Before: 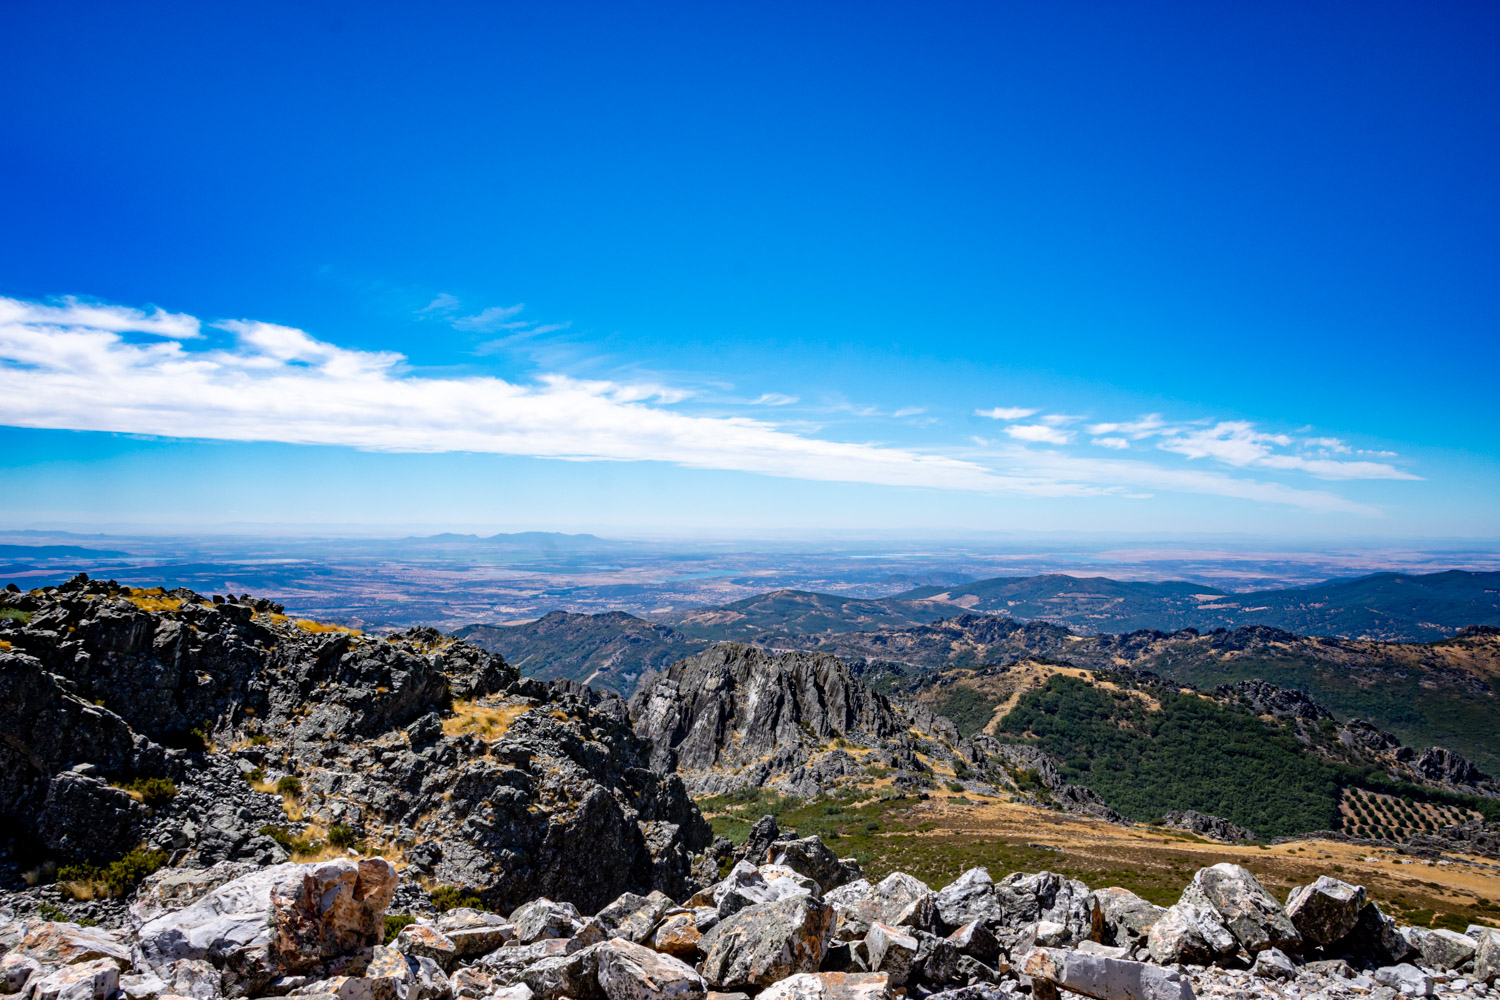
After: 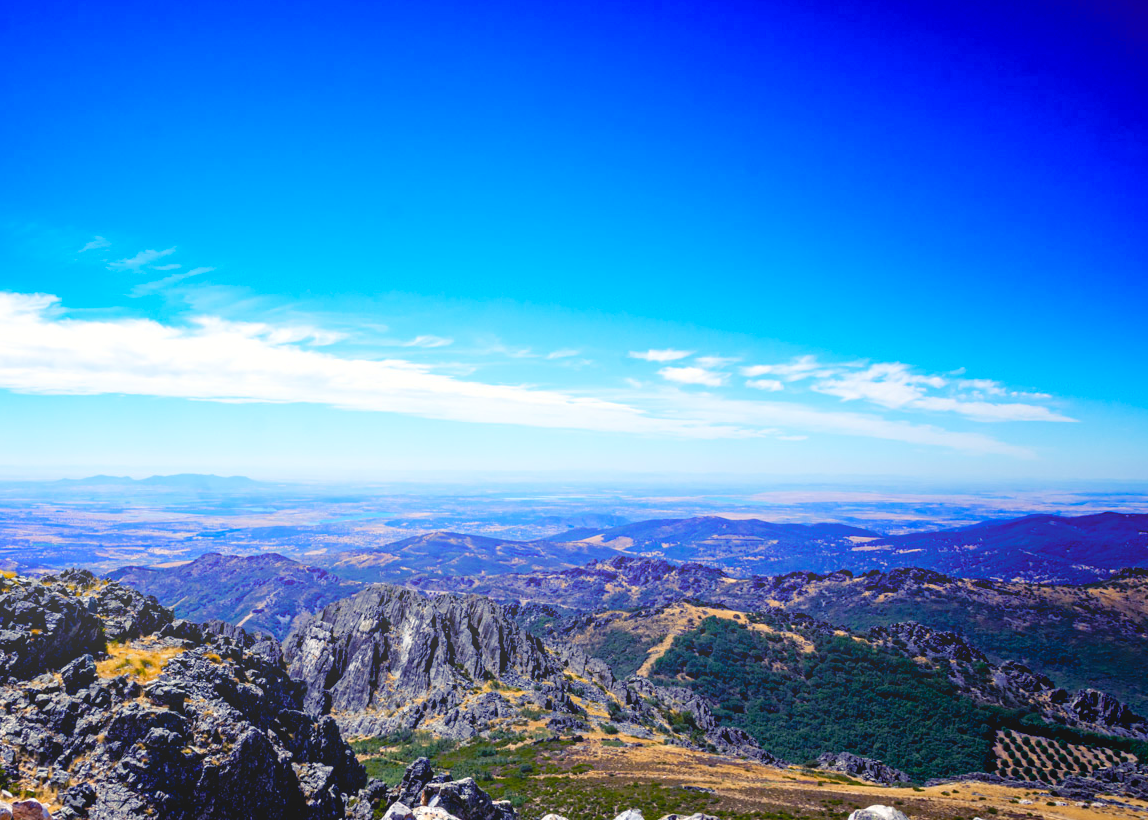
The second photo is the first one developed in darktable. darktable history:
bloom: size 40%
crop: left 23.095%, top 5.827%, bottom 11.854%
color balance rgb: shadows lift › luminance -28.76%, shadows lift › chroma 15%, shadows lift › hue 270°, power › chroma 1%, power › hue 255°, highlights gain › luminance 7.14%, highlights gain › chroma 2%, highlights gain › hue 90°, global offset › luminance -0.29%, global offset › hue 260°, perceptual saturation grading › global saturation 20%, perceptual saturation grading › highlights -13.92%, perceptual saturation grading › shadows 50%
